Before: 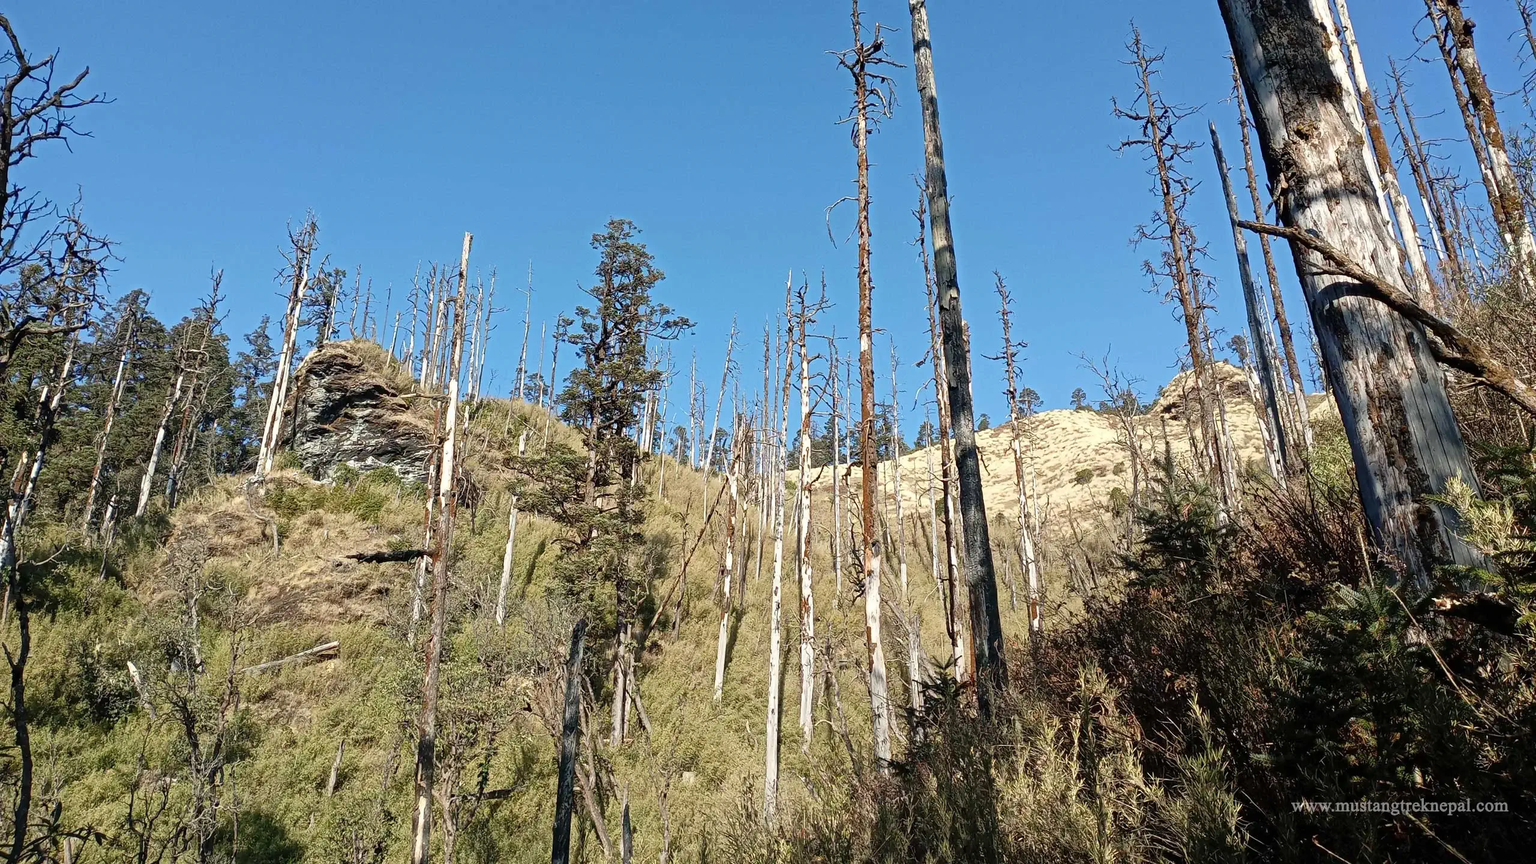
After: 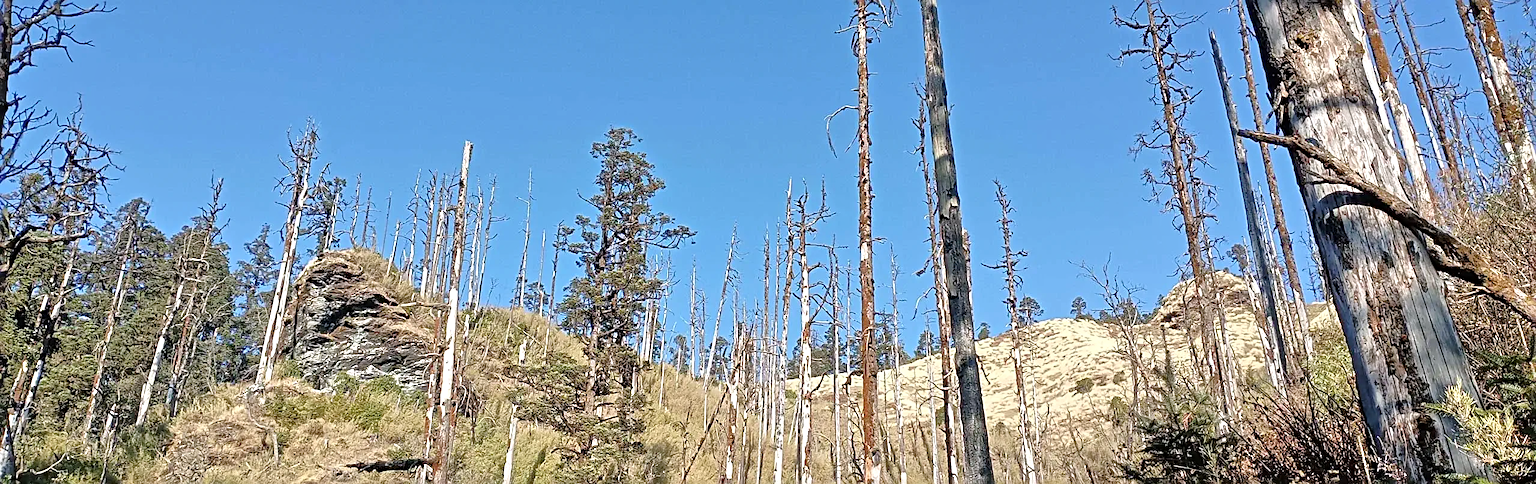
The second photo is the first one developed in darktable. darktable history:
white balance: red 1.009, blue 1.027
tone equalizer: -7 EV 0.15 EV, -6 EV 0.6 EV, -5 EV 1.15 EV, -4 EV 1.33 EV, -3 EV 1.15 EV, -2 EV 0.6 EV, -1 EV 0.15 EV, mask exposure compensation -0.5 EV
sharpen: radius 3.119
crop and rotate: top 10.605%, bottom 33.274%
